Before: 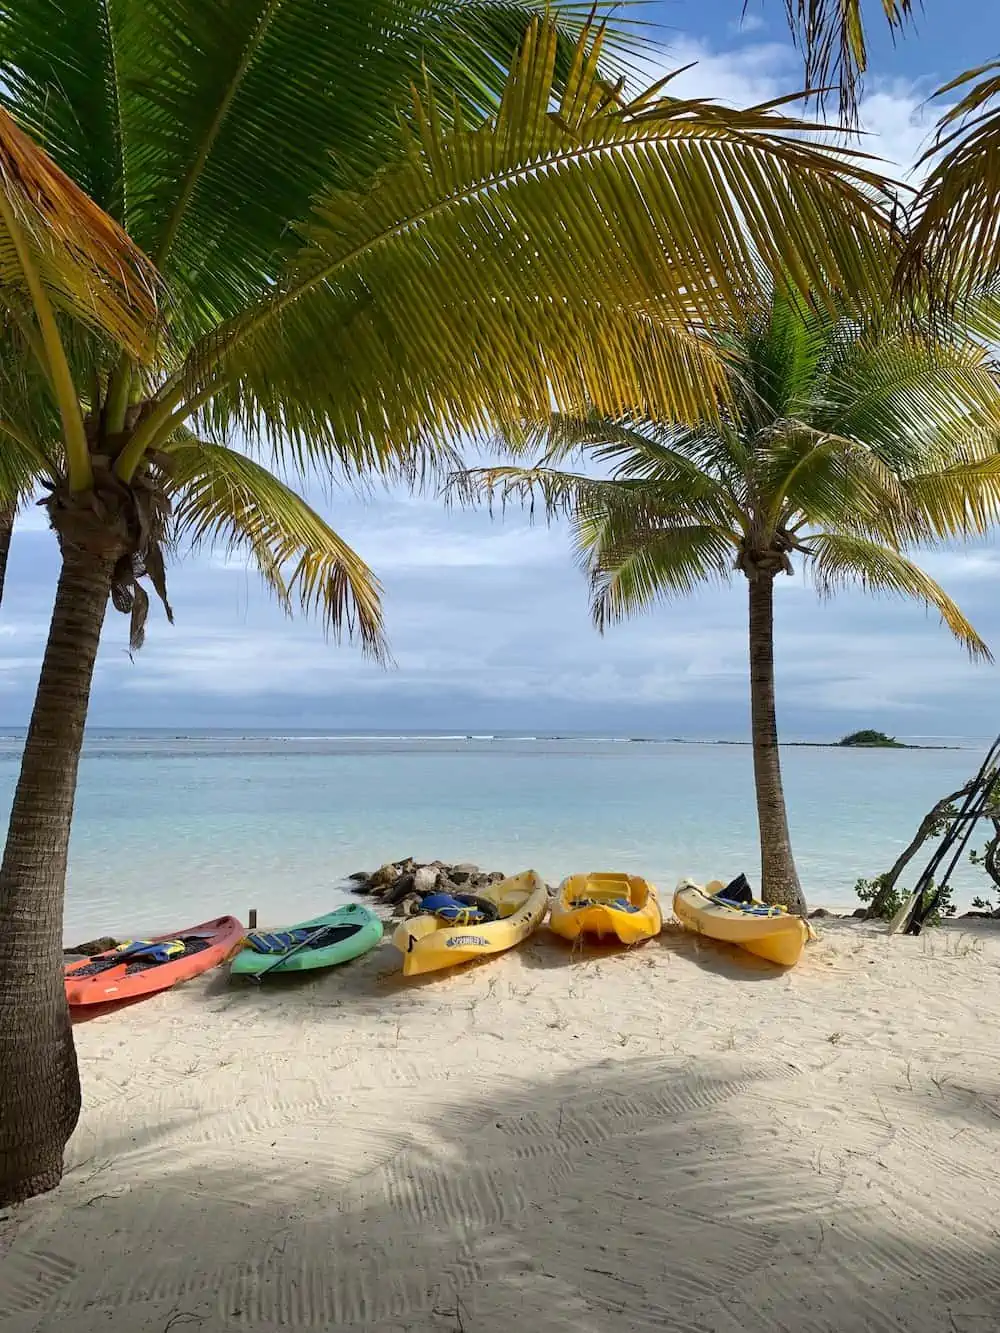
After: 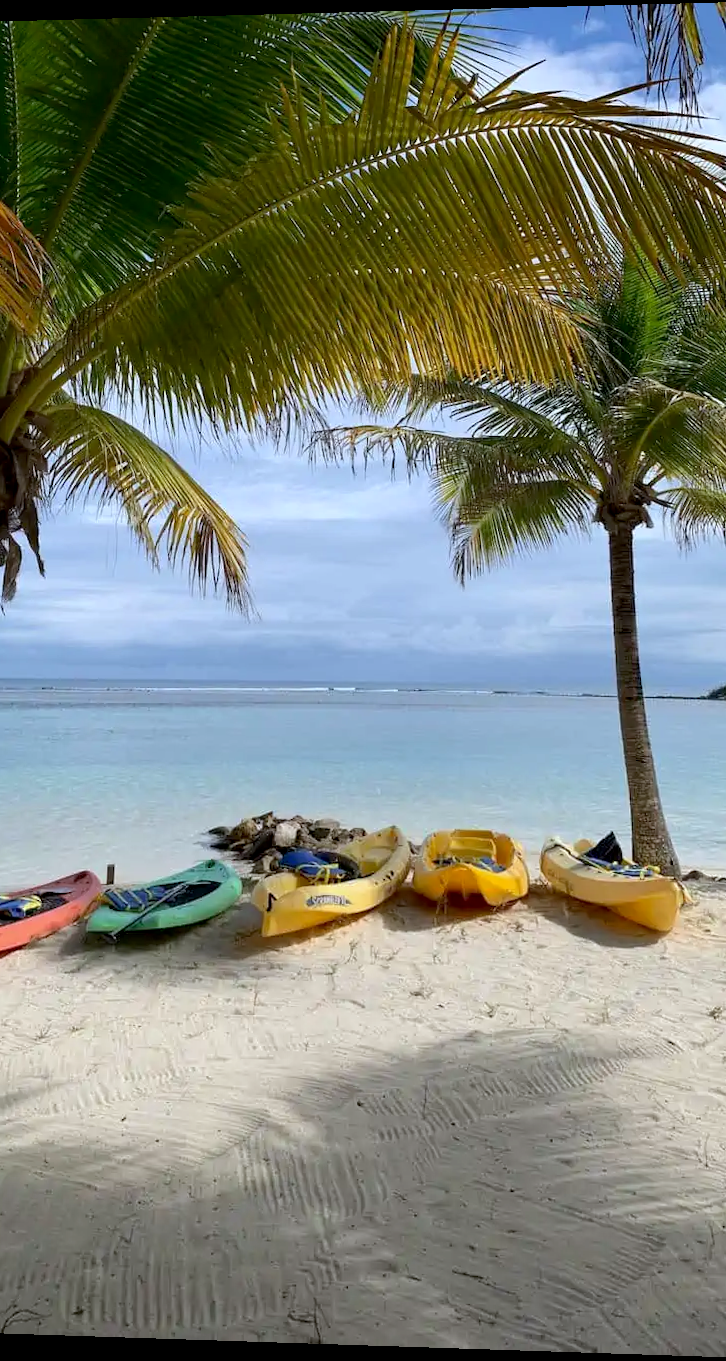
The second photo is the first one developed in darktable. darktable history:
exposure: black level correction 0.005, exposure 0.014 EV, compensate highlight preservation false
white balance: red 0.976, blue 1.04
crop and rotate: left 15.754%, right 17.579%
rotate and perspective: rotation 0.128°, lens shift (vertical) -0.181, lens shift (horizontal) -0.044, shear 0.001, automatic cropping off
